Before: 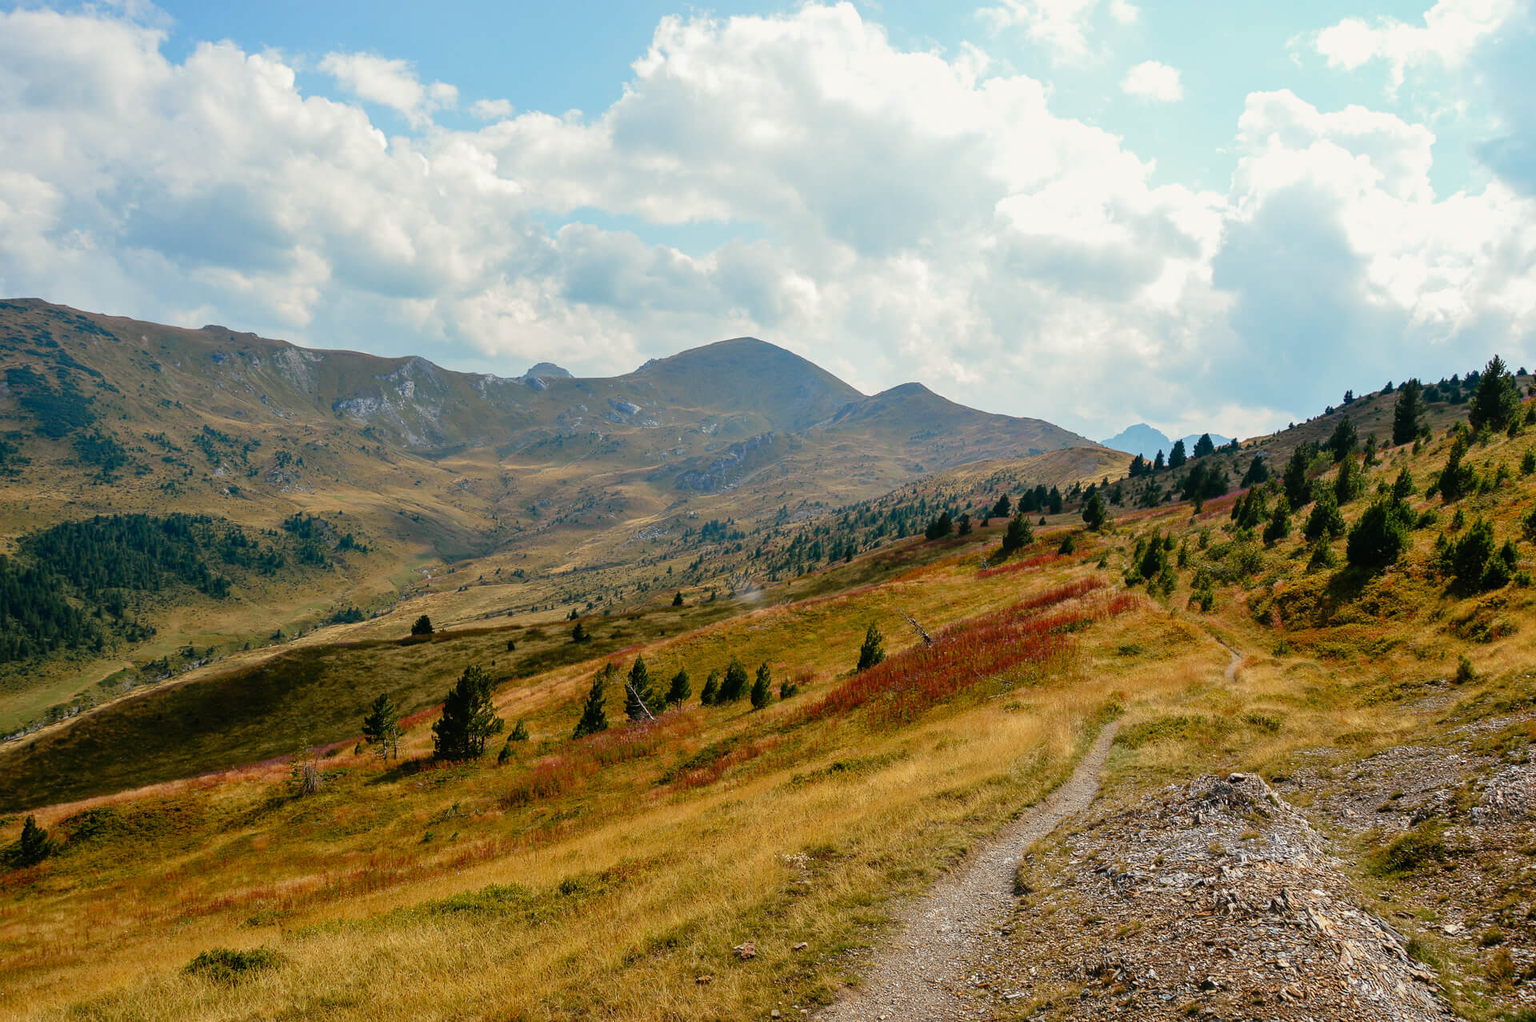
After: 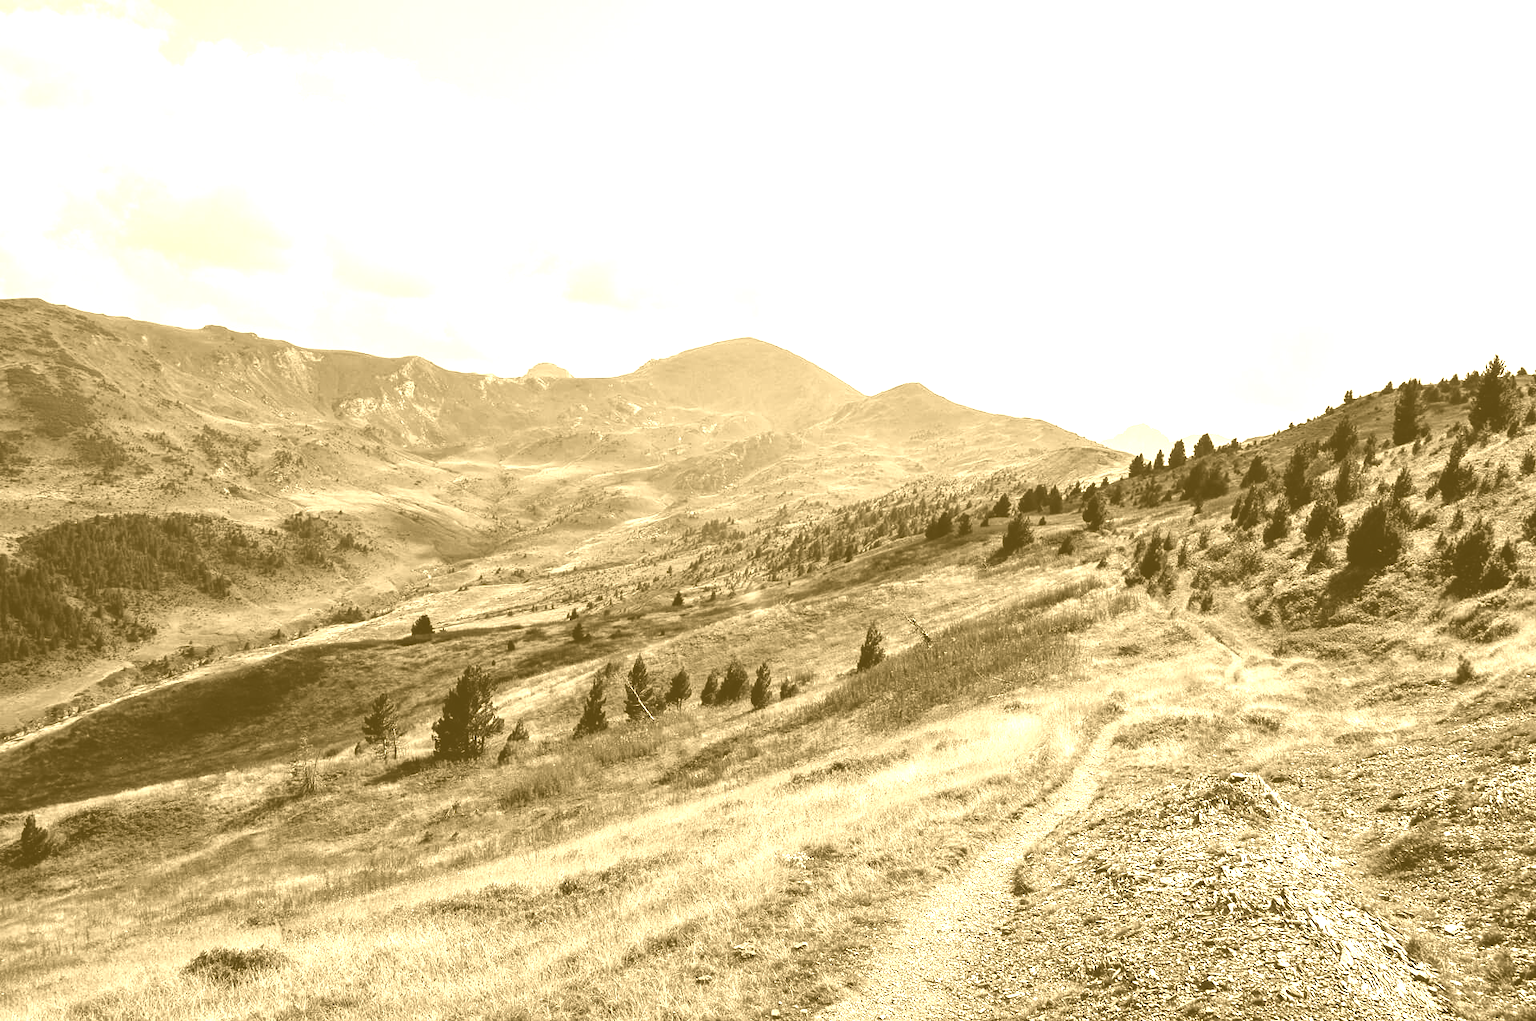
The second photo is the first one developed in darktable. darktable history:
tone equalizer: -8 EV -0.75 EV, -7 EV -0.7 EV, -6 EV -0.6 EV, -5 EV -0.4 EV, -3 EV 0.4 EV, -2 EV 0.6 EV, -1 EV 0.7 EV, +0 EV 0.75 EV, edges refinement/feathering 500, mask exposure compensation -1.57 EV, preserve details no
white balance: red 1, blue 1
colorize: hue 36°, source mix 100%
